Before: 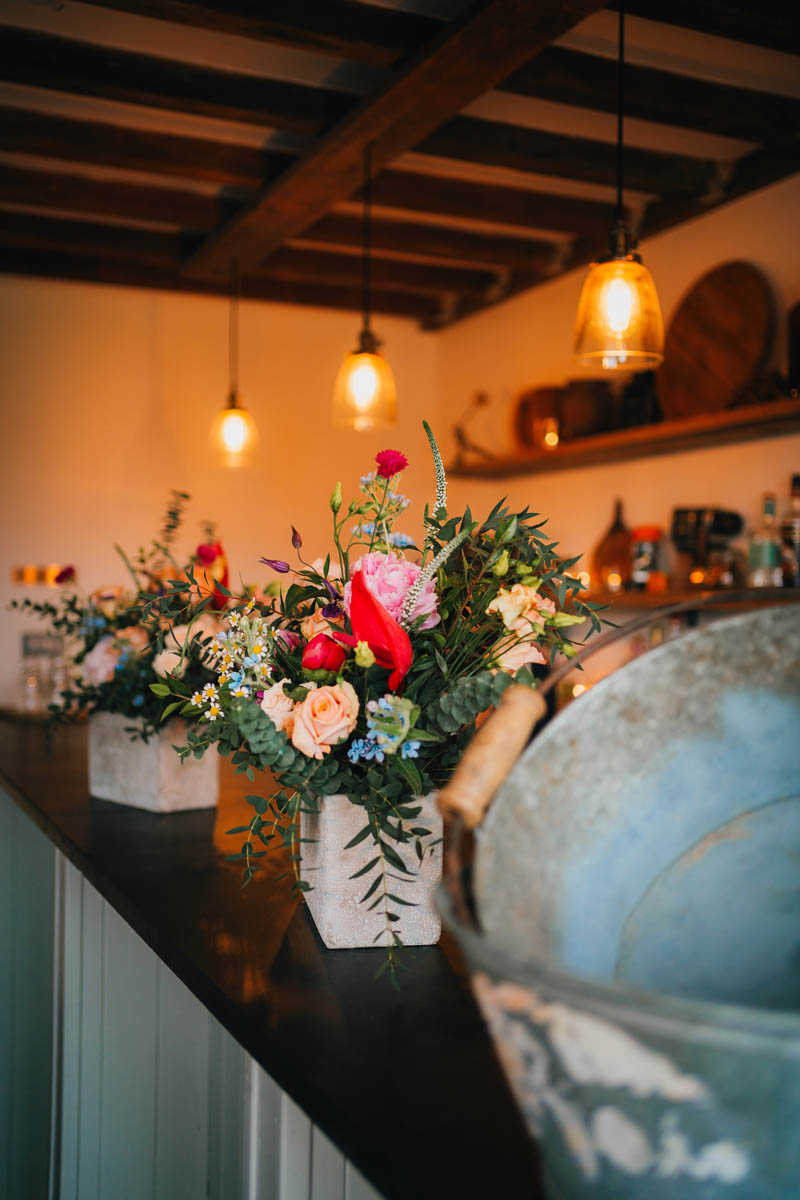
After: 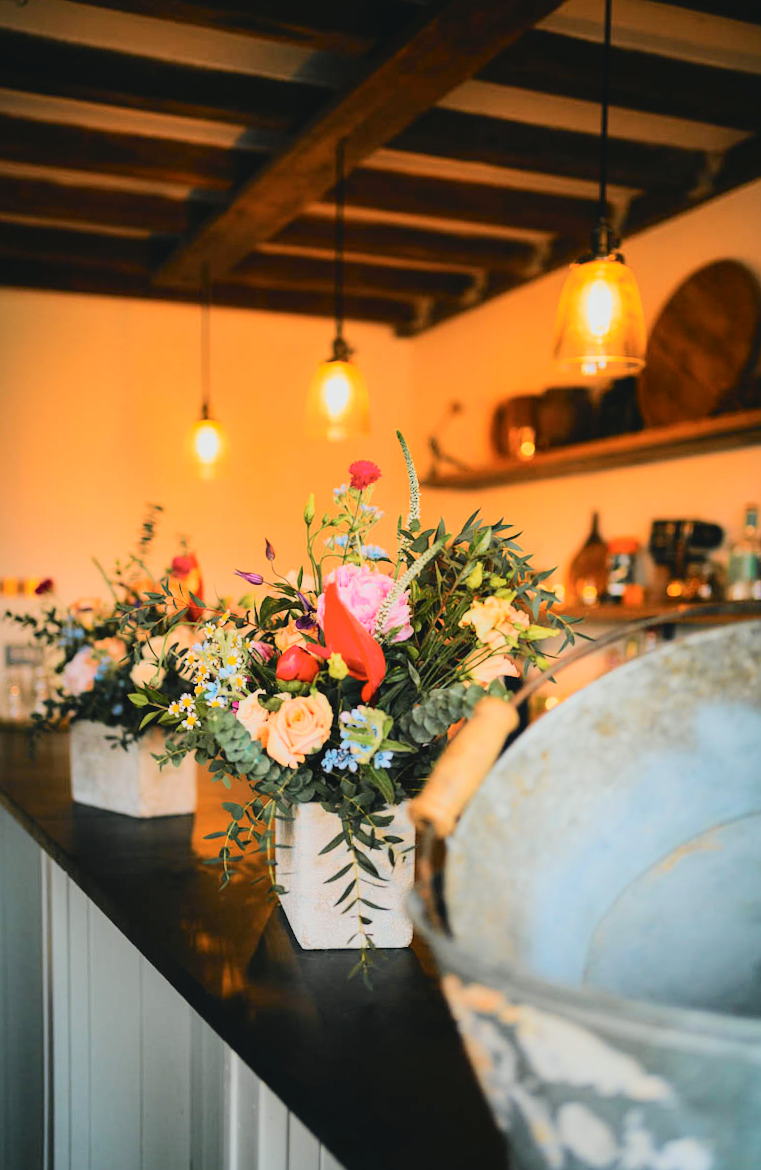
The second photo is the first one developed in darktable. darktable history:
rotate and perspective: rotation 0.074°, lens shift (vertical) 0.096, lens shift (horizontal) -0.041, crop left 0.043, crop right 0.952, crop top 0.024, crop bottom 0.979
bloom: size 9%, threshold 100%, strength 7%
contrast brightness saturation: brightness 0.15
tone curve: curves: ch0 [(0, 0.03) (0.113, 0.087) (0.207, 0.184) (0.515, 0.612) (0.712, 0.793) (1, 0.946)]; ch1 [(0, 0) (0.172, 0.123) (0.317, 0.279) (0.407, 0.401) (0.476, 0.482) (0.505, 0.499) (0.534, 0.534) (0.632, 0.645) (0.726, 0.745) (1, 1)]; ch2 [(0, 0) (0.411, 0.424) (0.505, 0.505) (0.521, 0.524) (0.541, 0.569) (0.65, 0.699) (1, 1)], color space Lab, independent channels, preserve colors none
